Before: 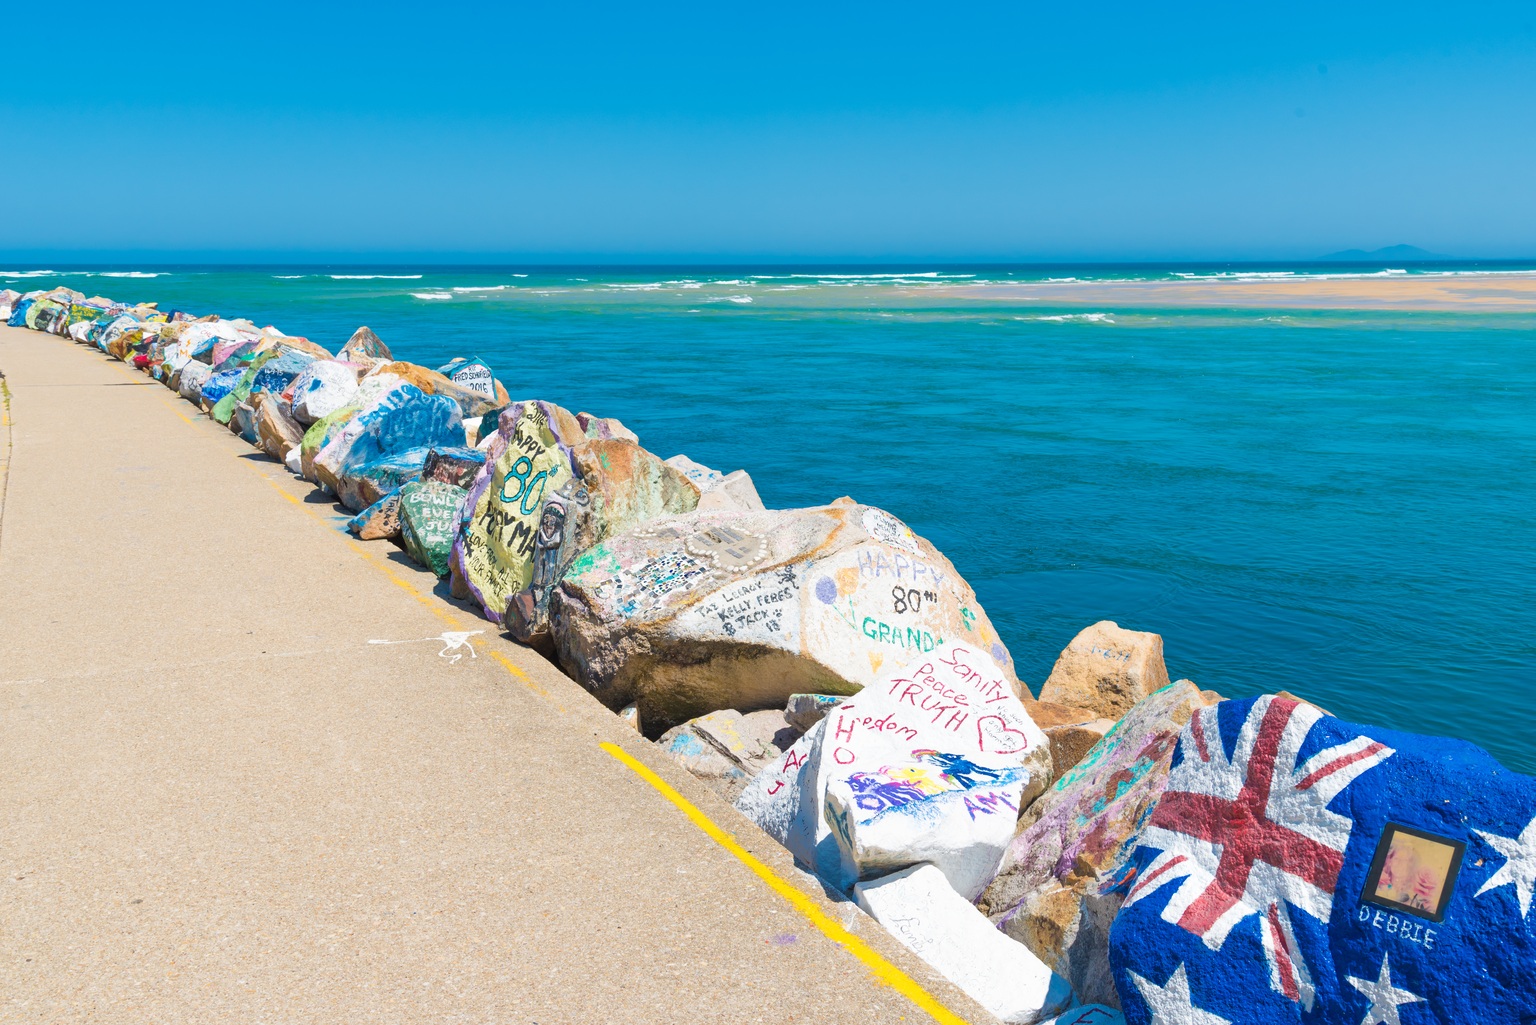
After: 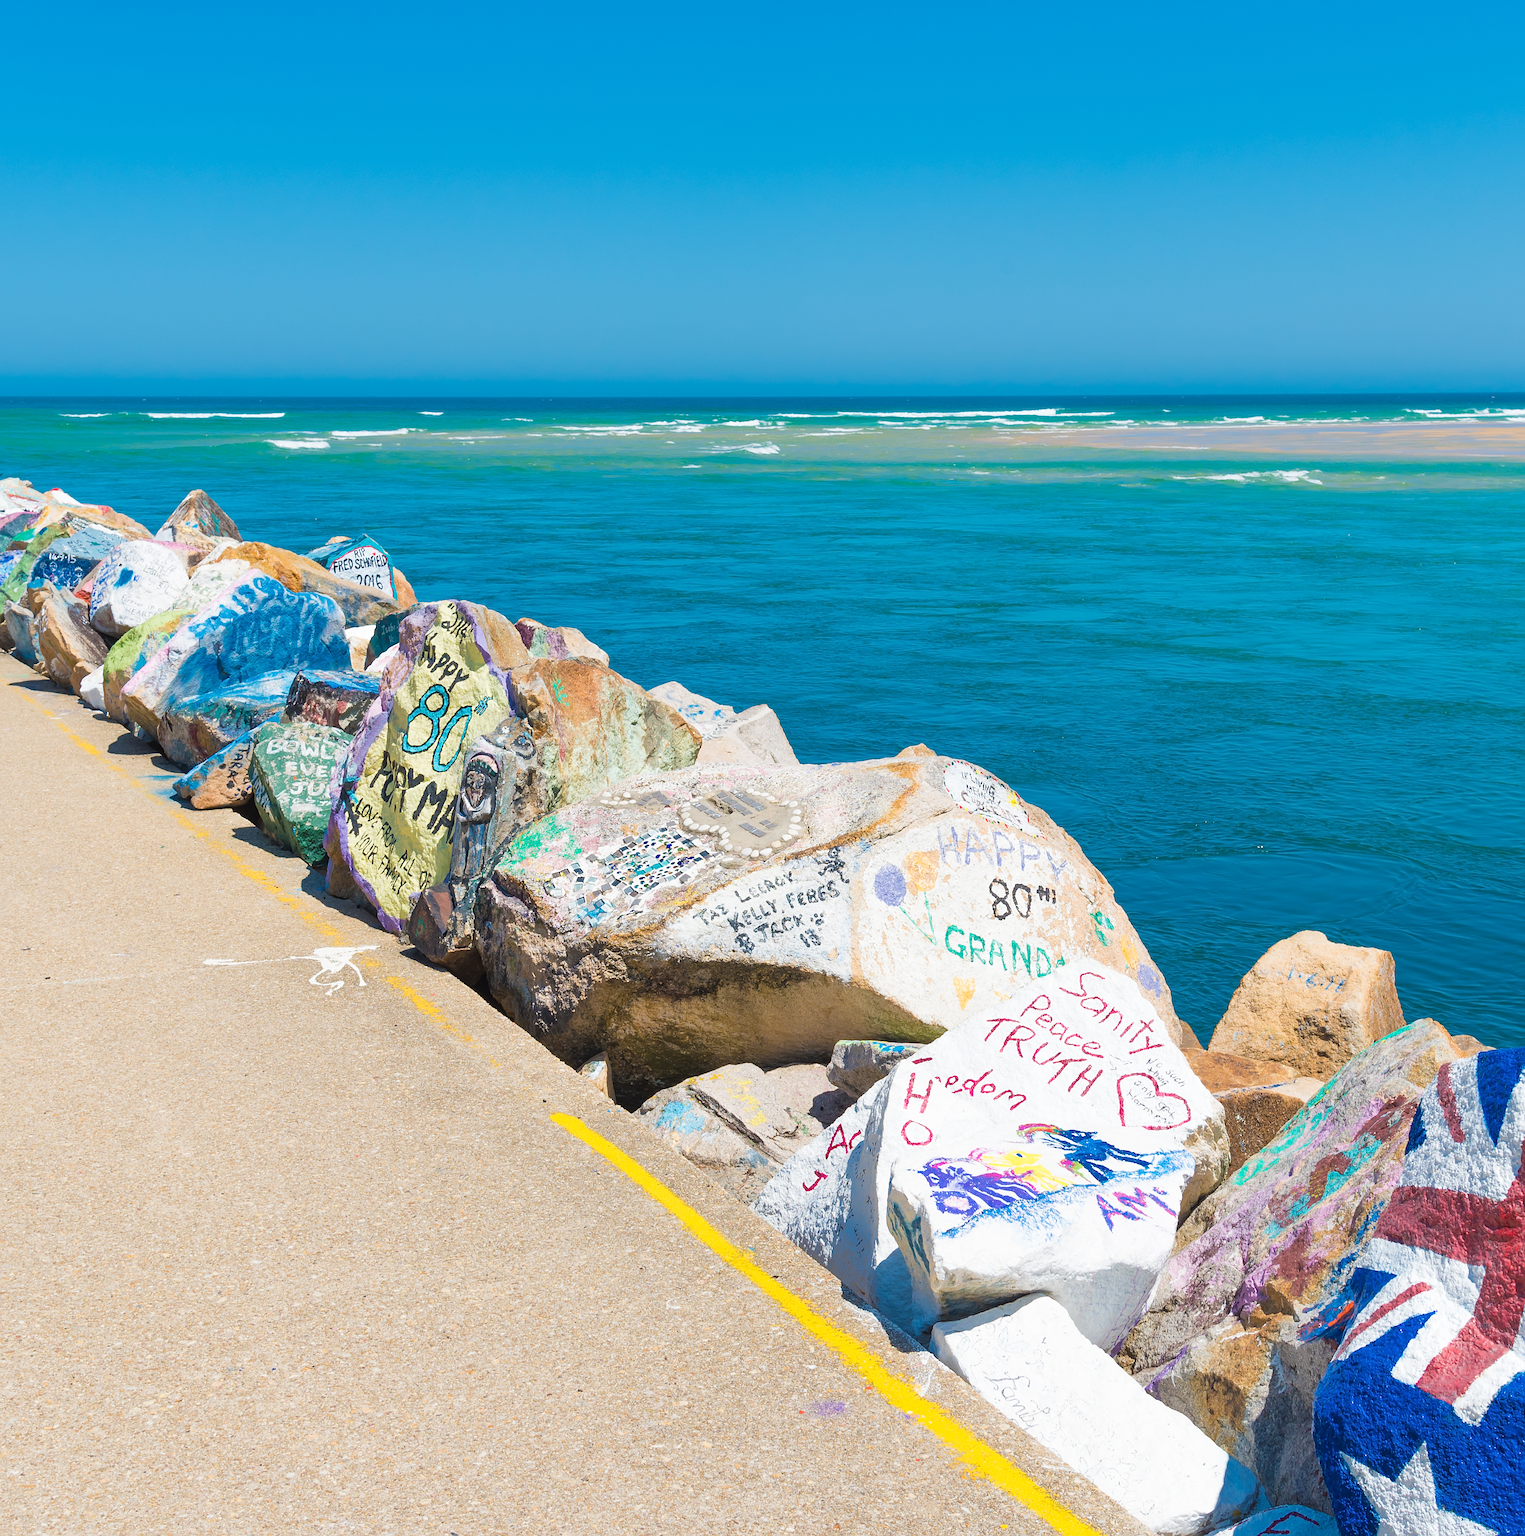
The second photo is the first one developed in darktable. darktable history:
crop and rotate: left 15.128%, right 18.571%
sharpen: on, module defaults
